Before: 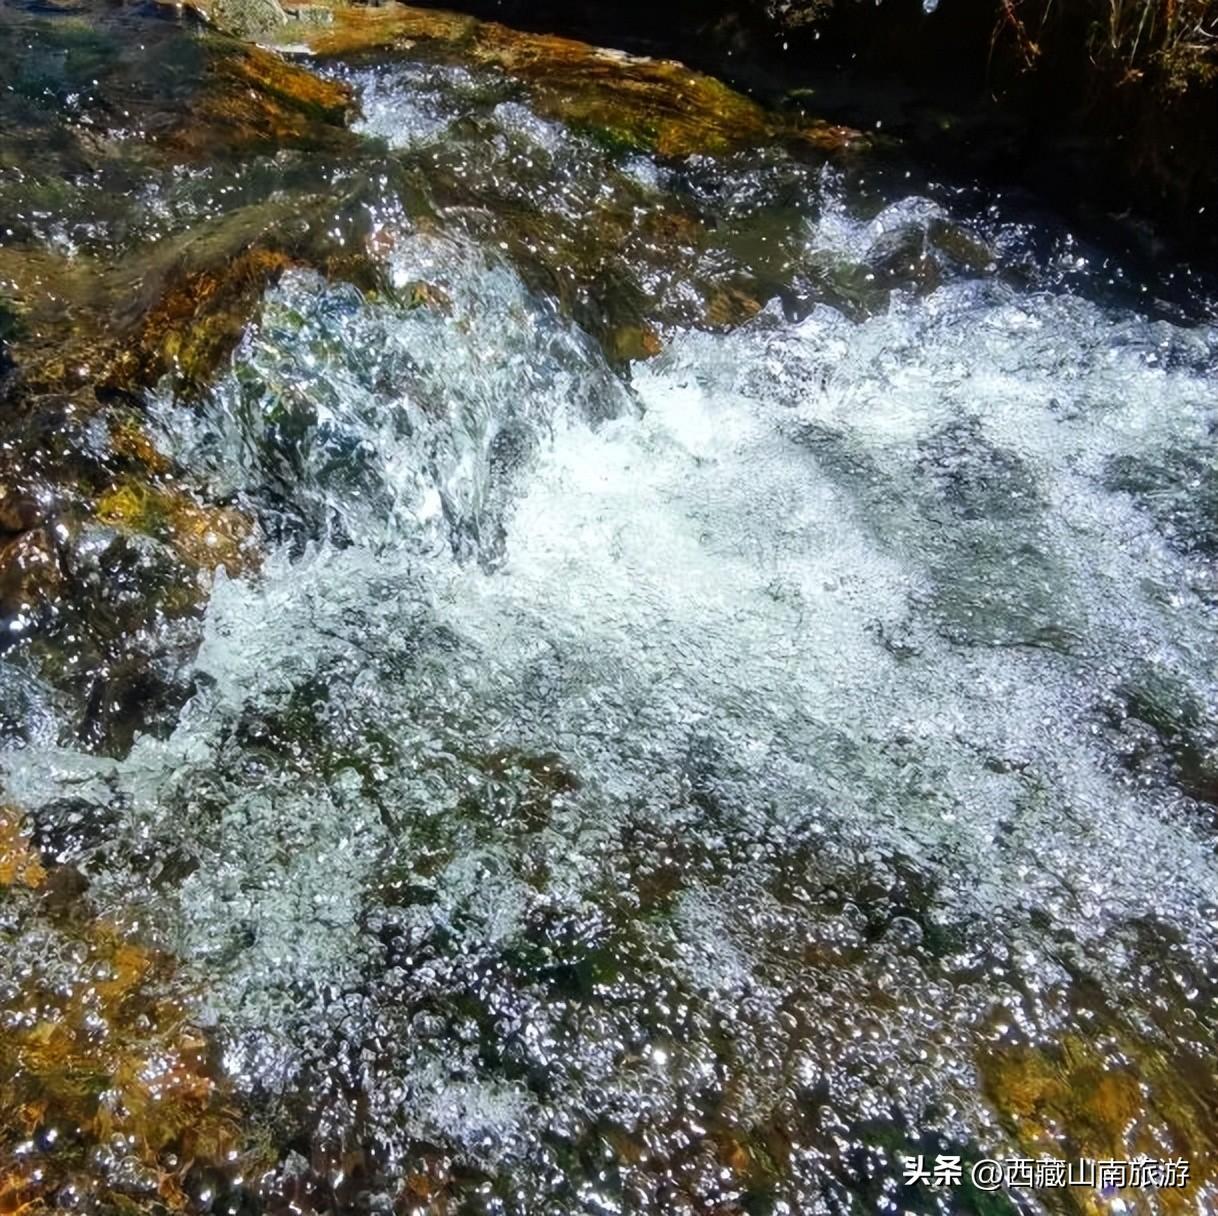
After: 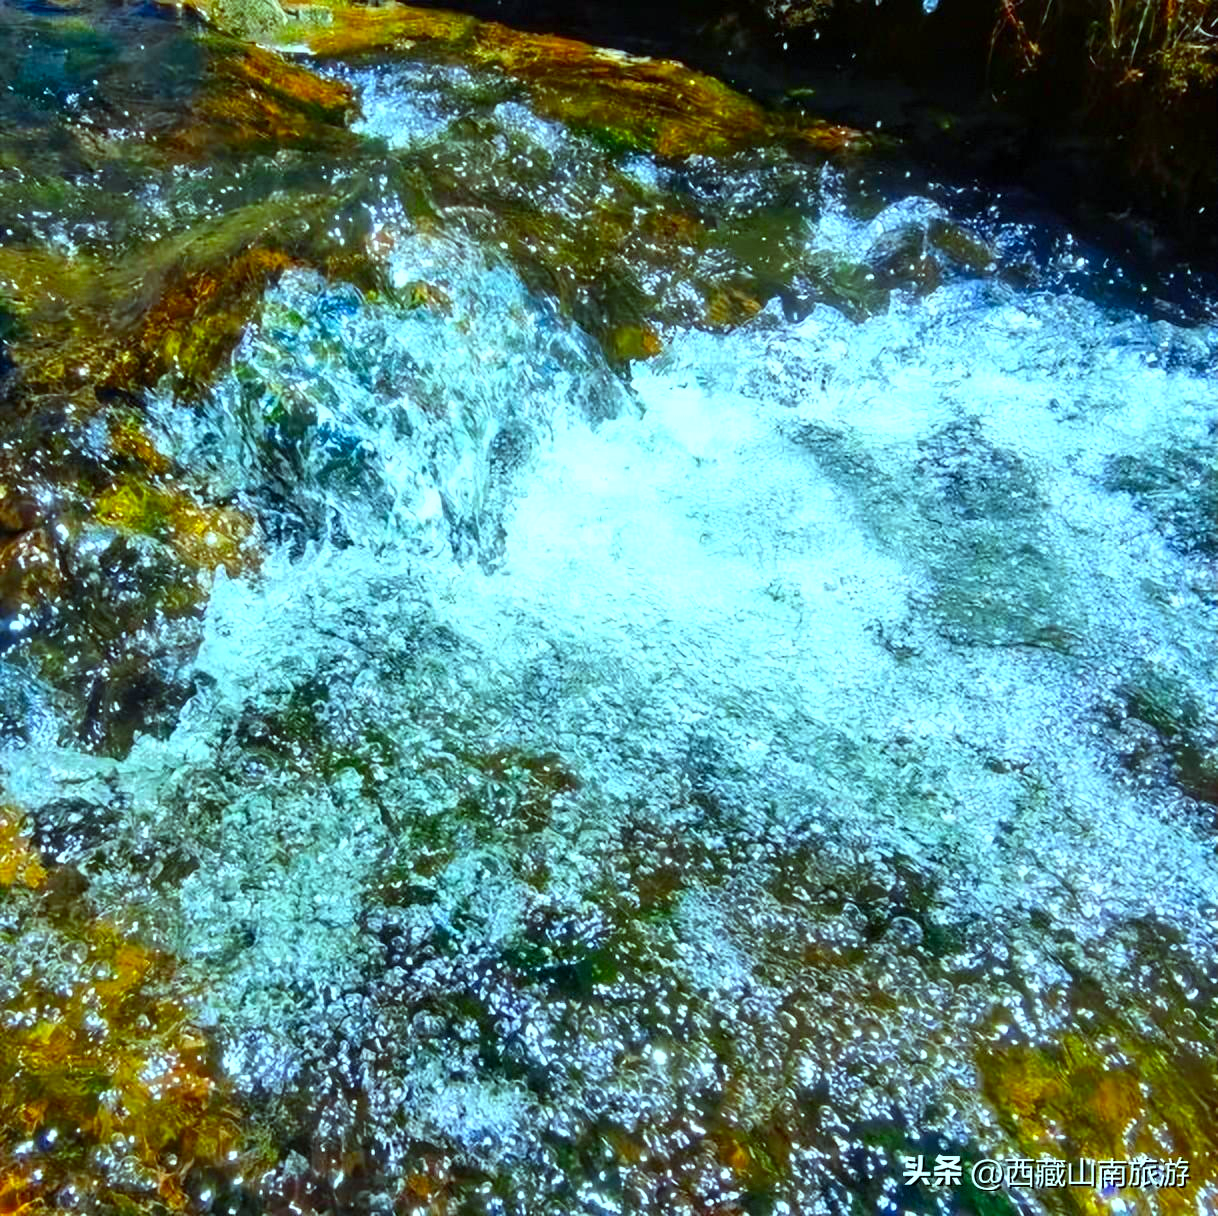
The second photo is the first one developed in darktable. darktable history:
white balance: red 0.931, blue 1.11
color correction: highlights a* -10.77, highlights b* 9.8, saturation 1.72
exposure: exposure 0.496 EV, compensate highlight preservation false
